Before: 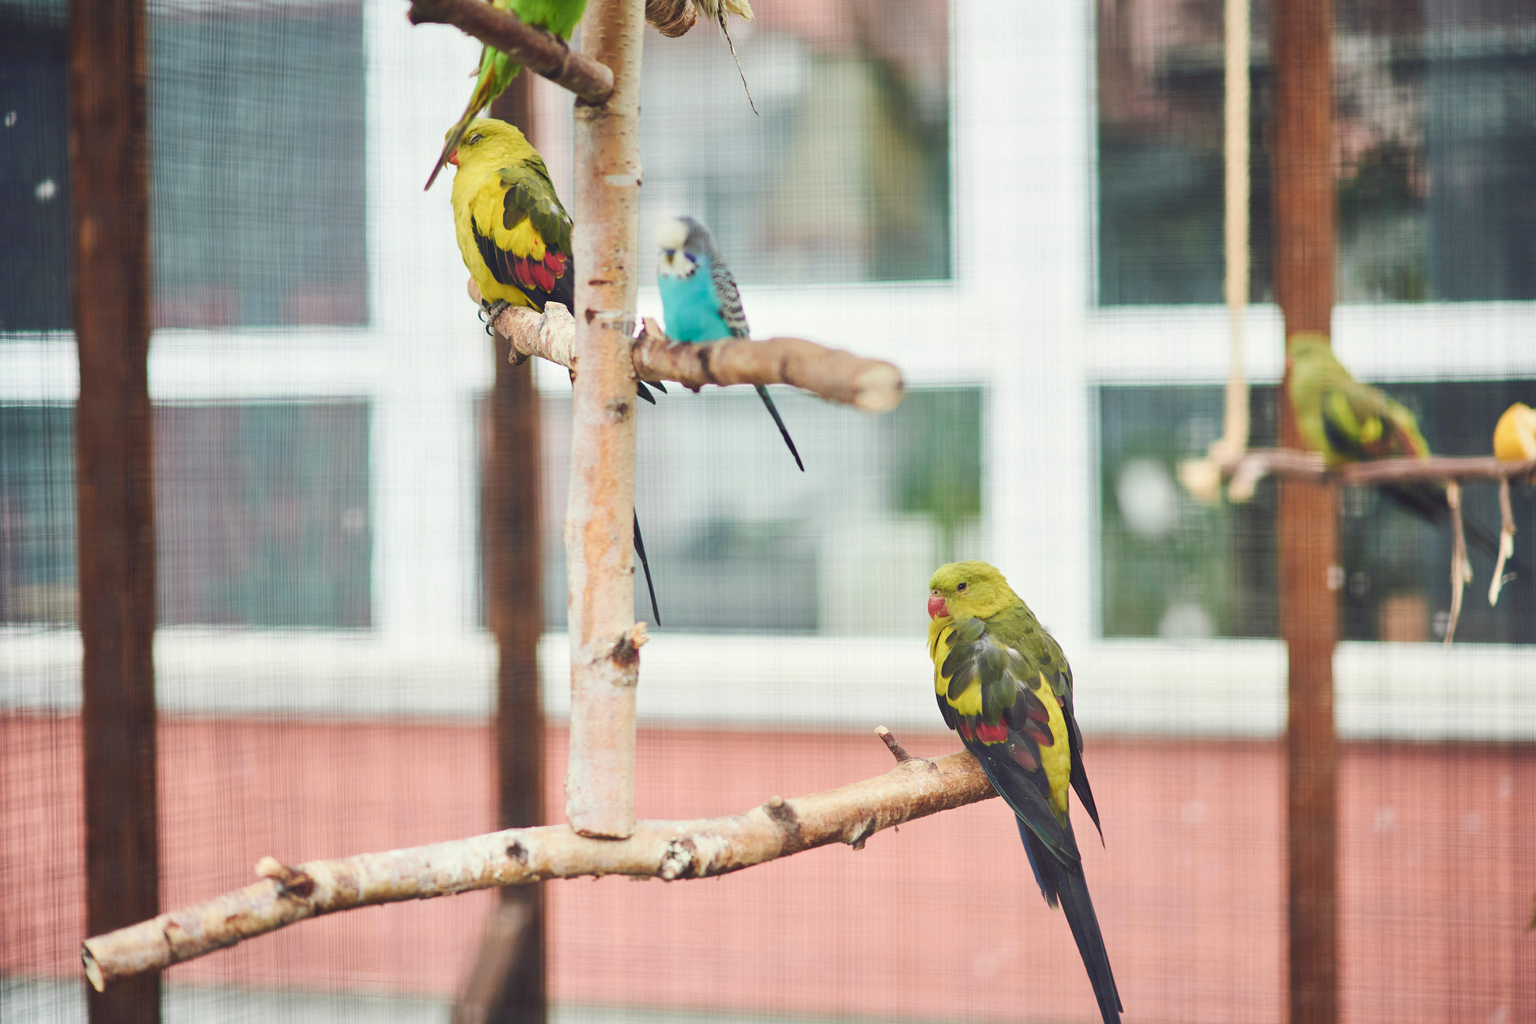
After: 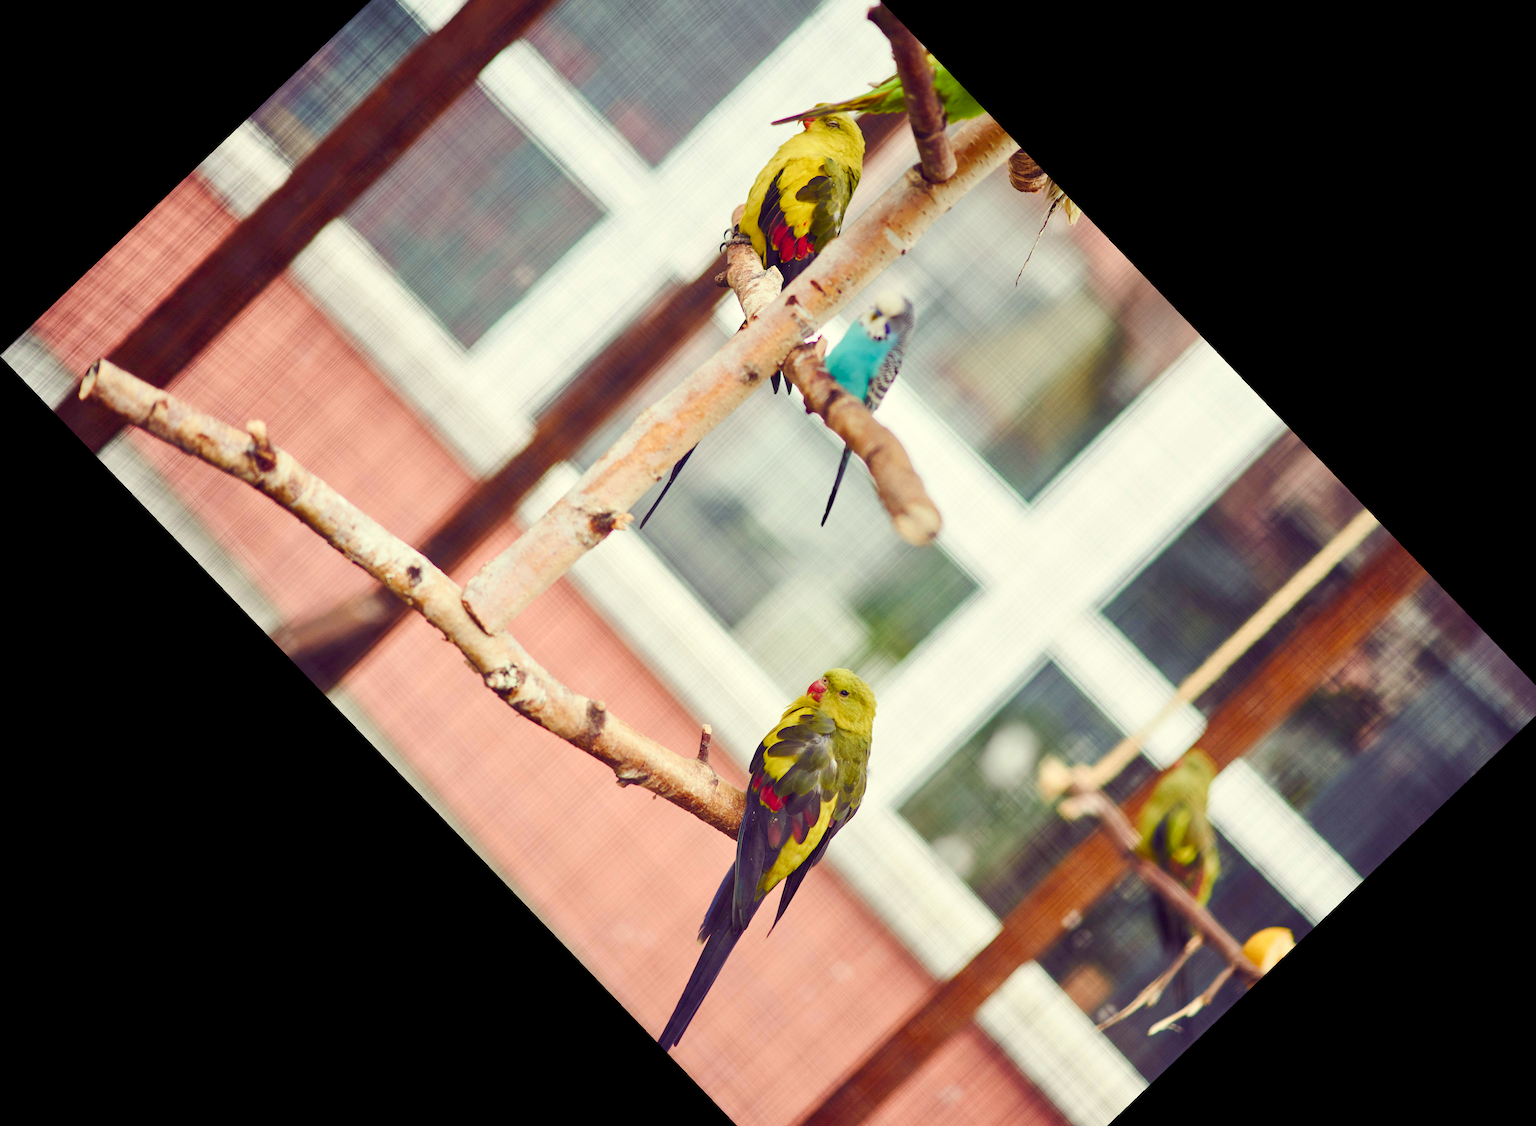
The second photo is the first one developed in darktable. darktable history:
color balance rgb: shadows lift › luminance -21.66%, shadows lift › chroma 8.98%, shadows lift › hue 283.37°, power › chroma 1.05%, power › hue 25.59°, highlights gain › luminance 6.08%, highlights gain › chroma 2.55%, highlights gain › hue 90°, global offset › luminance -0.87%, perceptual saturation grading › global saturation 25%, perceptual saturation grading › highlights -28.39%, perceptual saturation grading › shadows 33.98%
crop and rotate: angle -46.26°, top 16.234%, right 0.912%, bottom 11.704%
